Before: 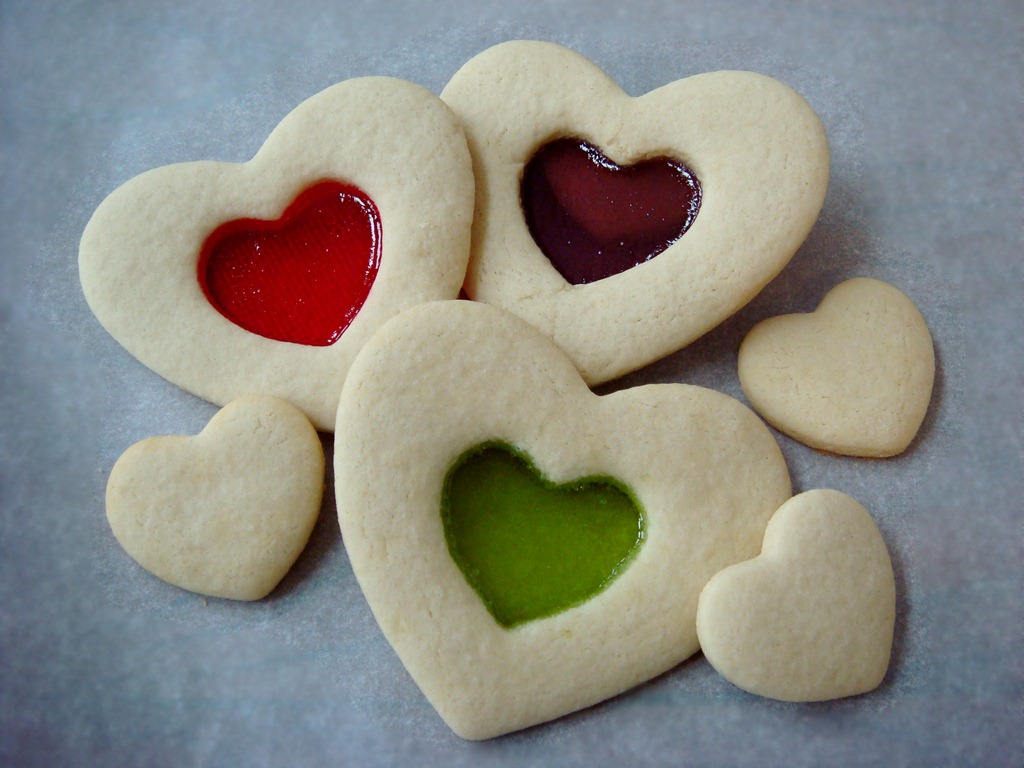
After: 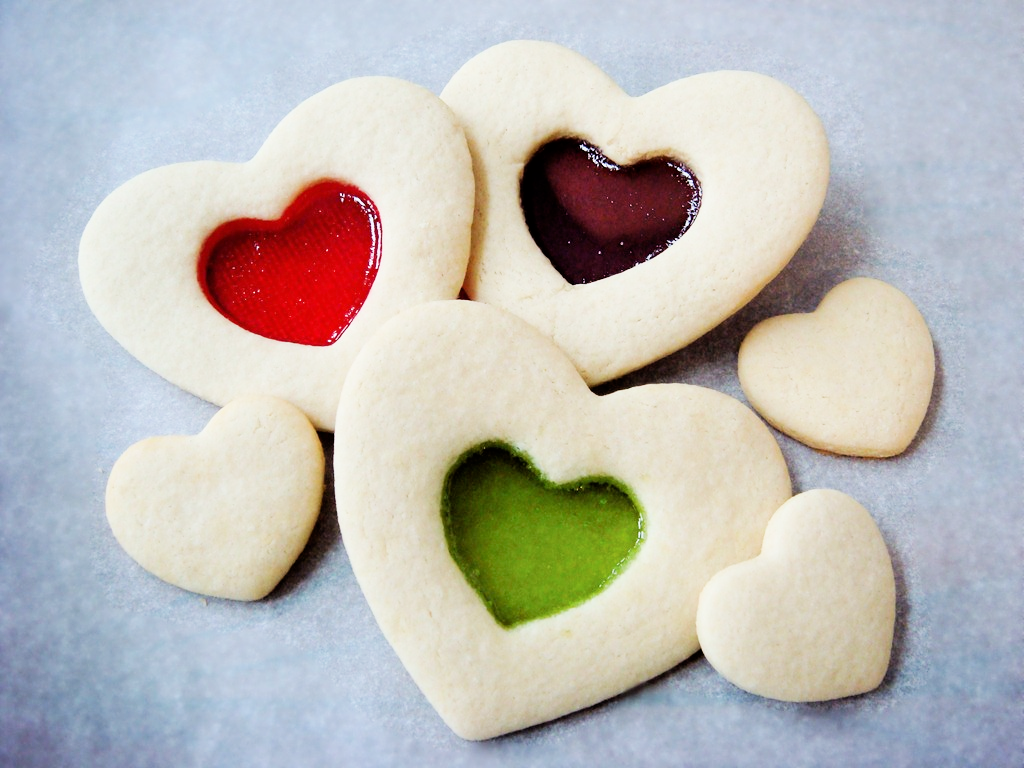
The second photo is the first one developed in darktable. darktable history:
filmic rgb: black relative exposure -5 EV, hardness 2.88, contrast 1.3, highlights saturation mix -30%
white balance: red 1.009, blue 1.027
exposure: black level correction 0, exposure 1.2 EV, compensate highlight preservation false
